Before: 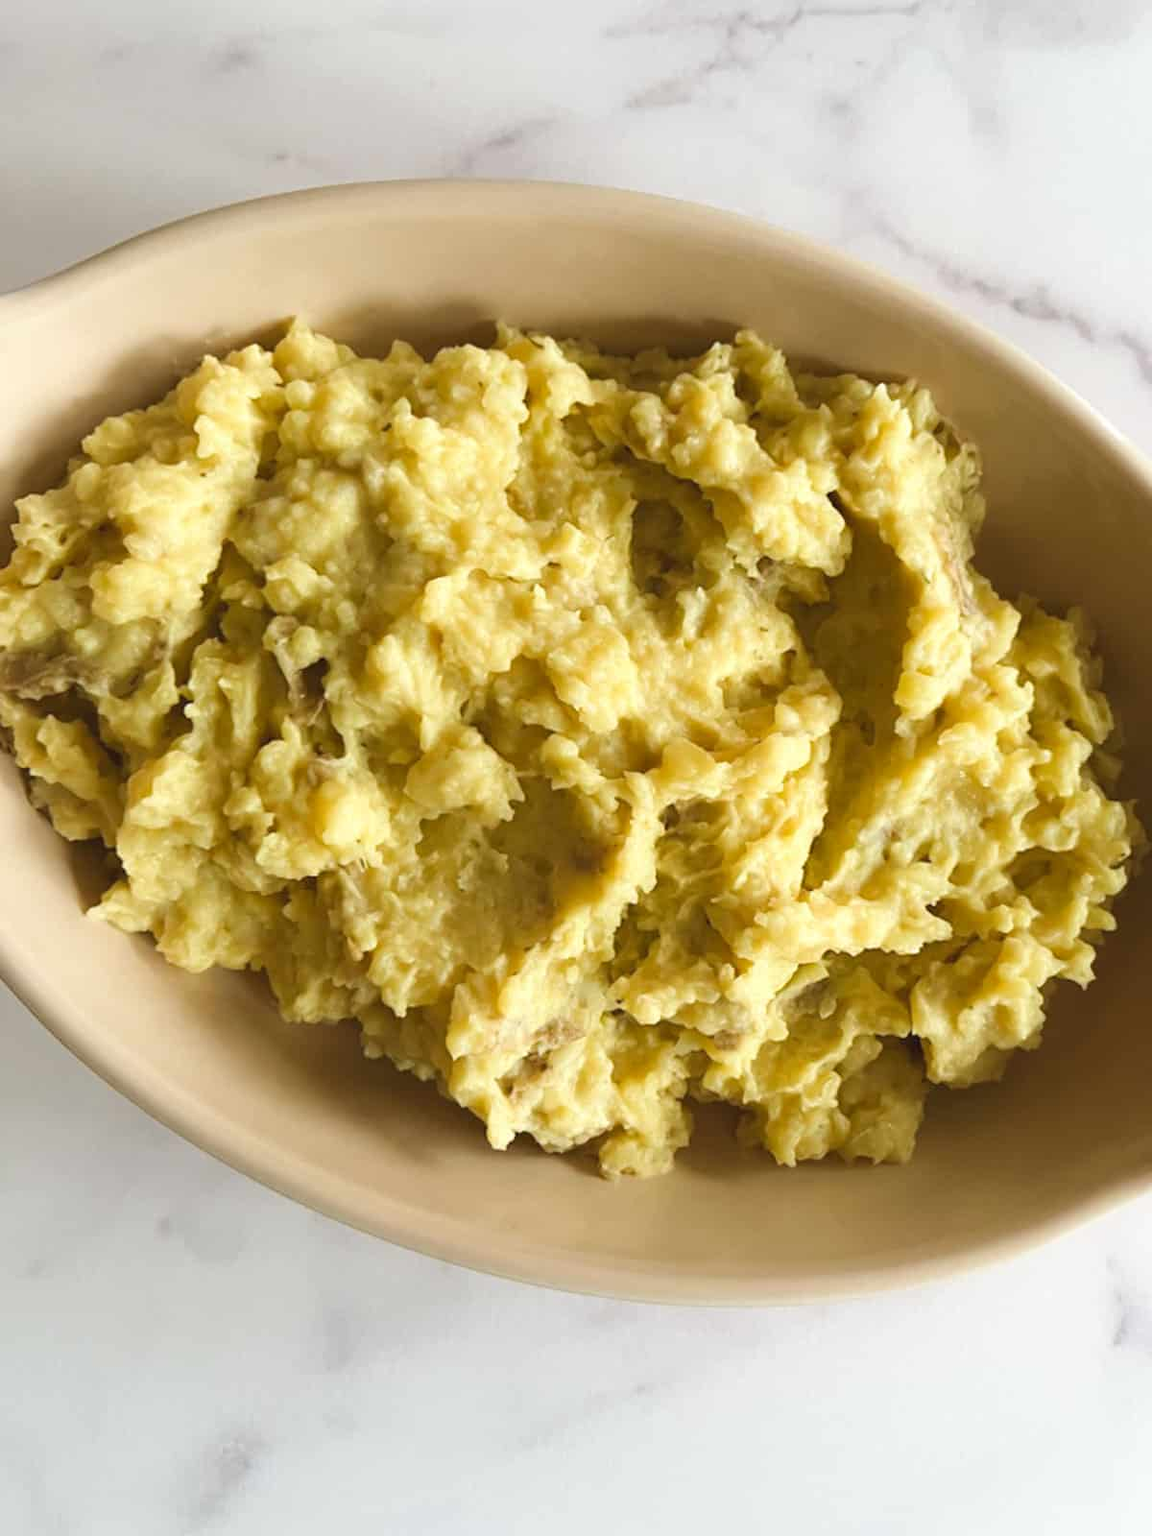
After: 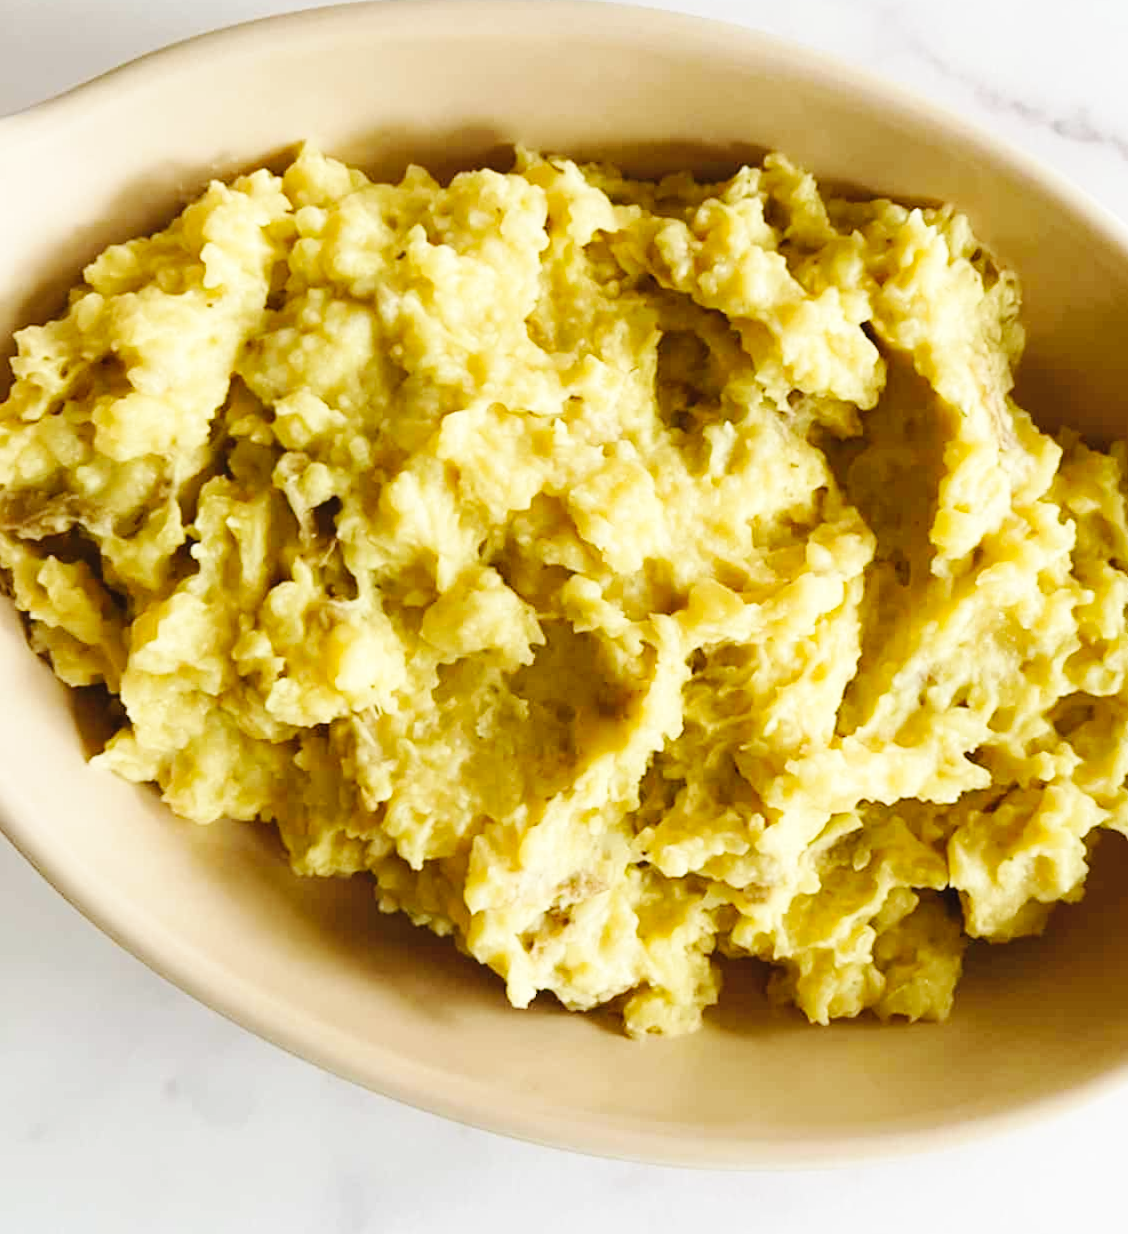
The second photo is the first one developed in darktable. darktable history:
crop and rotate: angle 0.11°, top 11.791%, right 5.678%, bottom 10.868%
base curve: curves: ch0 [(0, 0) (0.036, 0.025) (0.121, 0.166) (0.206, 0.329) (0.605, 0.79) (1, 1)], preserve colors none
